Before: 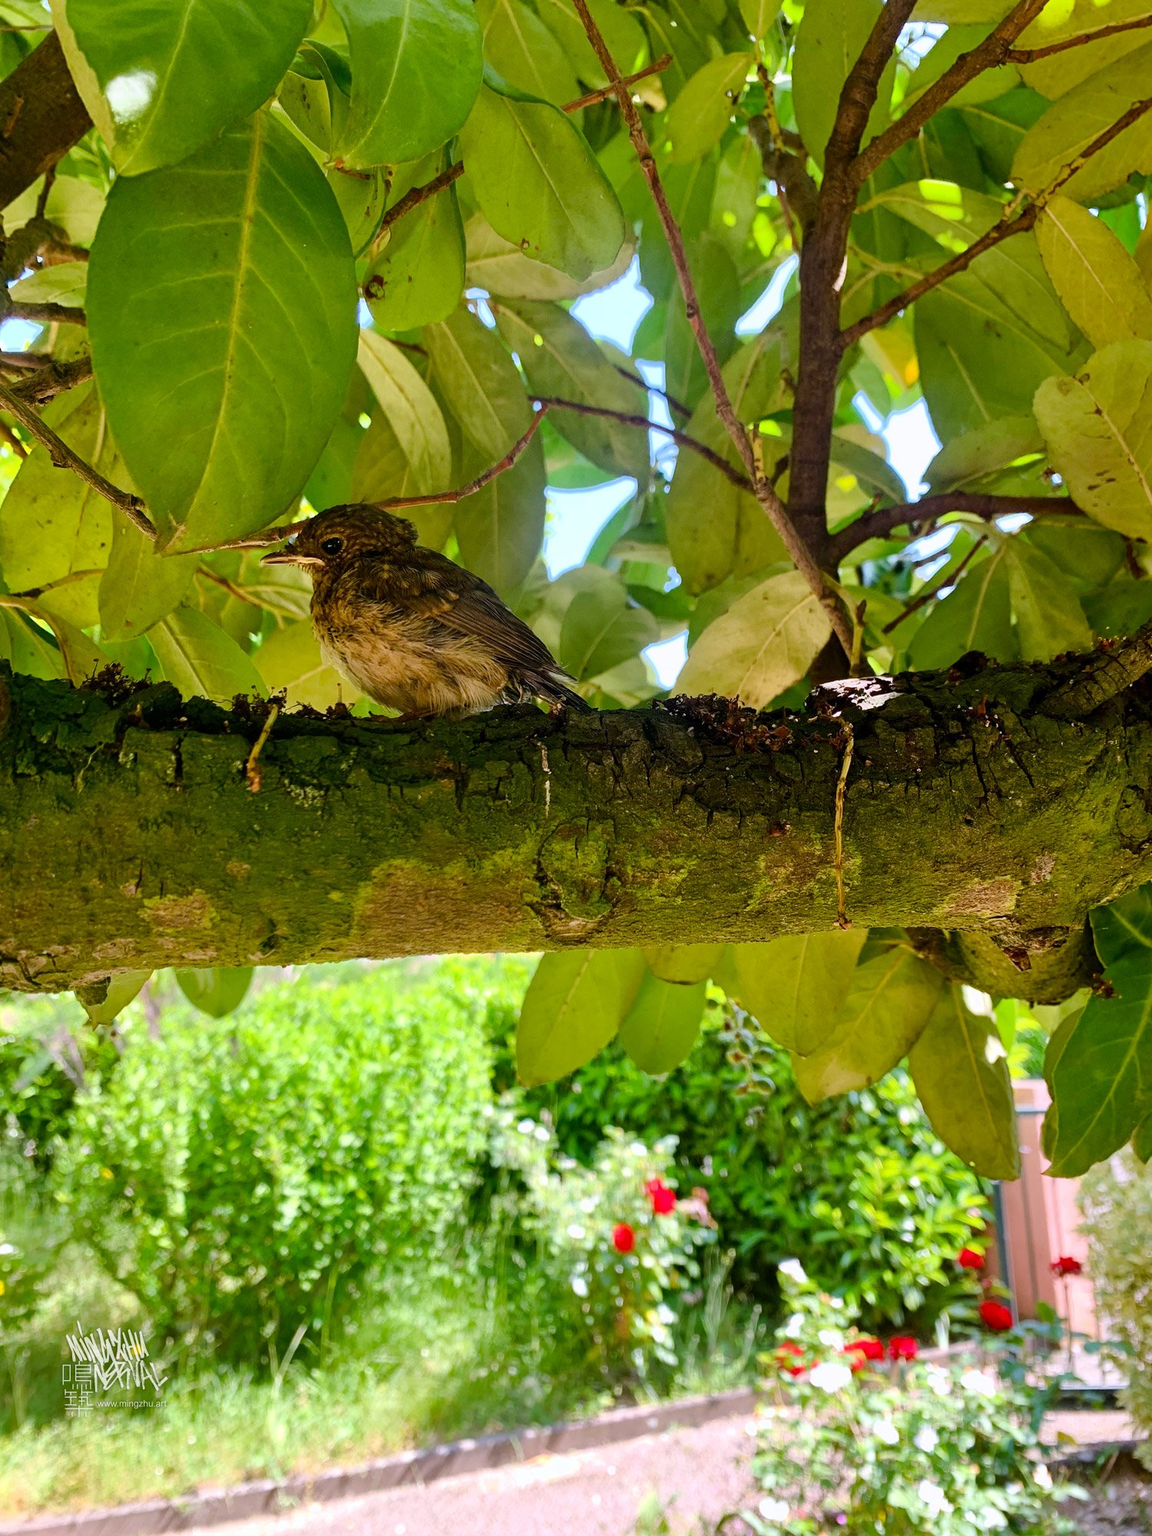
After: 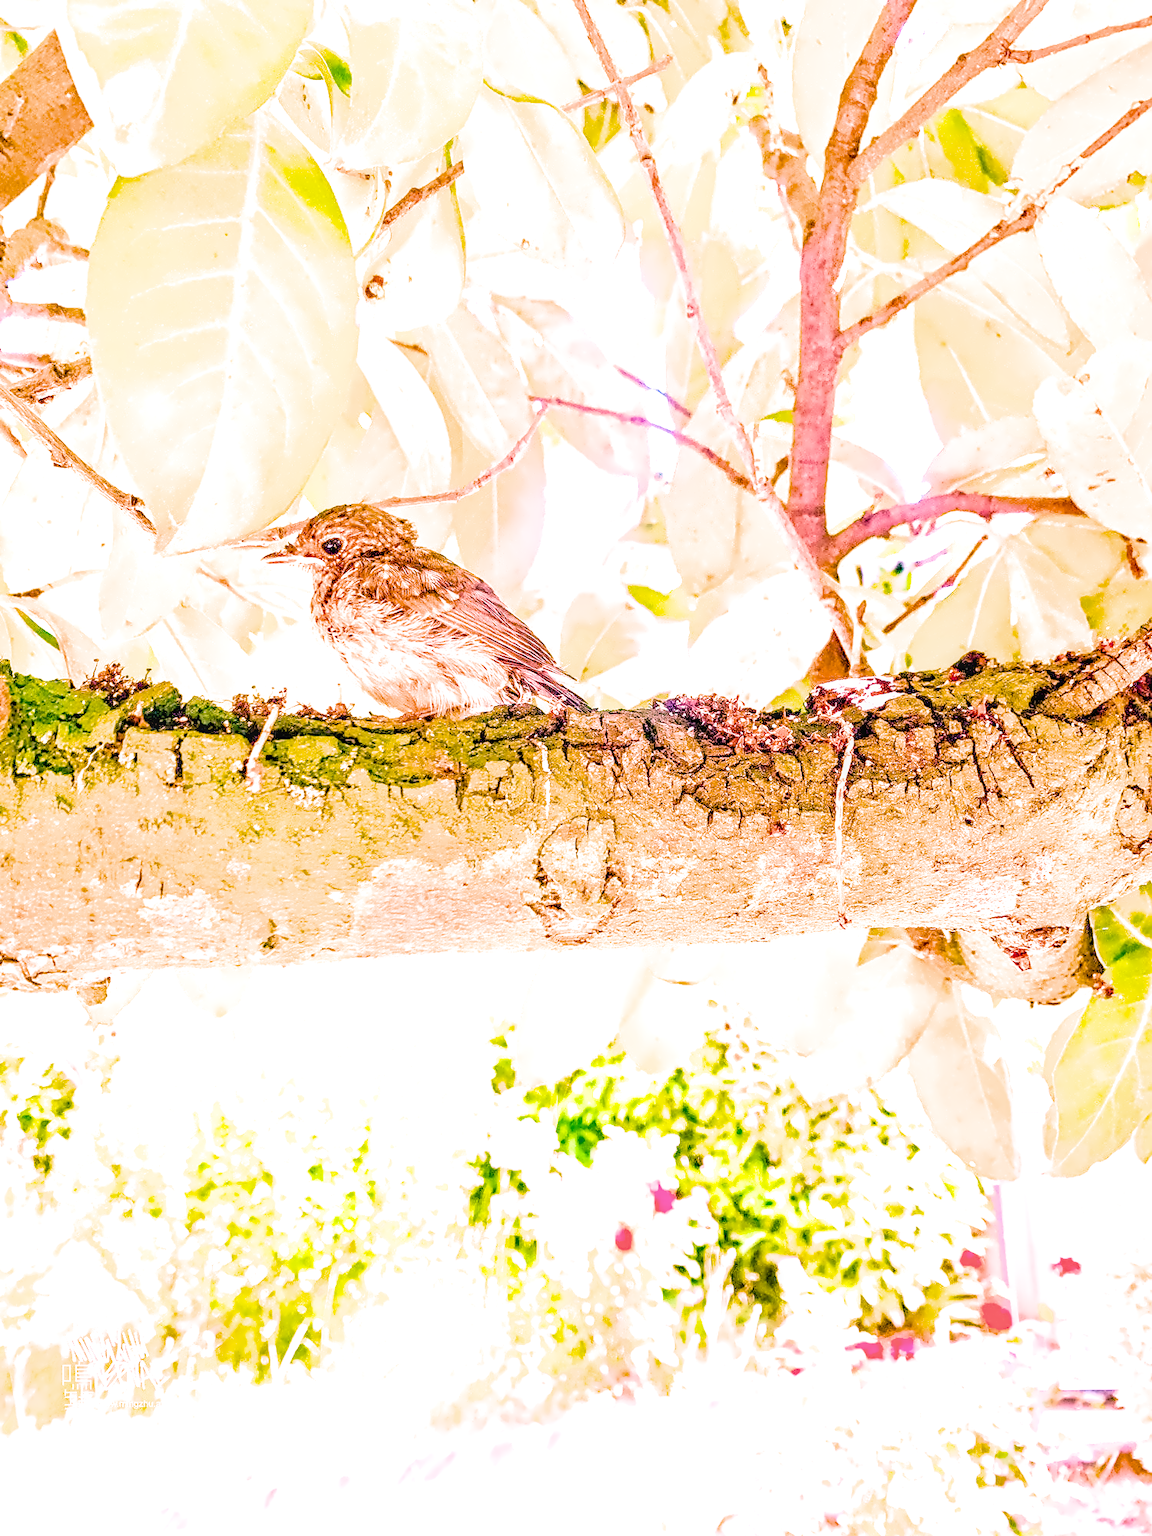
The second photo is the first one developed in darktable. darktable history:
white balance: red 2.229, blue 1.46
color calibration "scene-referred default": x 0.355, y 0.367, temperature 4700.38 K
lens correction: scale 1, crop 1, focal 50, aperture 6.3, distance 3.78, camera "Canon EOS RP", lens "Canon RF 50mm F1.8 STM"
exposure: black level correction 0, exposure 1.741 EV, compensate exposure bias true, compensate highlight preservation false
filmic rgb: black relative exposure -3.86 EV, white relative exposure 3.48 EV, hardness 2.63, contrast 1.103
color balance rgb: perceptual saturation grading › global saturation 25%, global vibrance 20%
denoise (profiled): preserve shadows 1.52, scattering 0.002, a [-1, 0, 0], compensate highlight preservation false
velvia: on, module defaults
local contrast: on, module defaults
diffuse or sharpen "local contrast": iterations 10, radius span 384, edge sensitivity 1, edge threshold 1, 1st order anisotropy -250%, 4th order anisotropy -250%, 1st order speed -50%, 4th order speed -50%, central radius 512
contrast equalizer "denoise & sharpen": octaves 7, y [[0.5, 0.542, 0.583, 0.625, 0.667, 0.708], [0.5 ×6], [0.5 ×6], [0, 0.033, 0.067, 0.1, 0.133, 0.167], [0, 0.05, 0.1, 0.15, 0.2, 0.25]]
highlight reconstruction: method clip highlights
